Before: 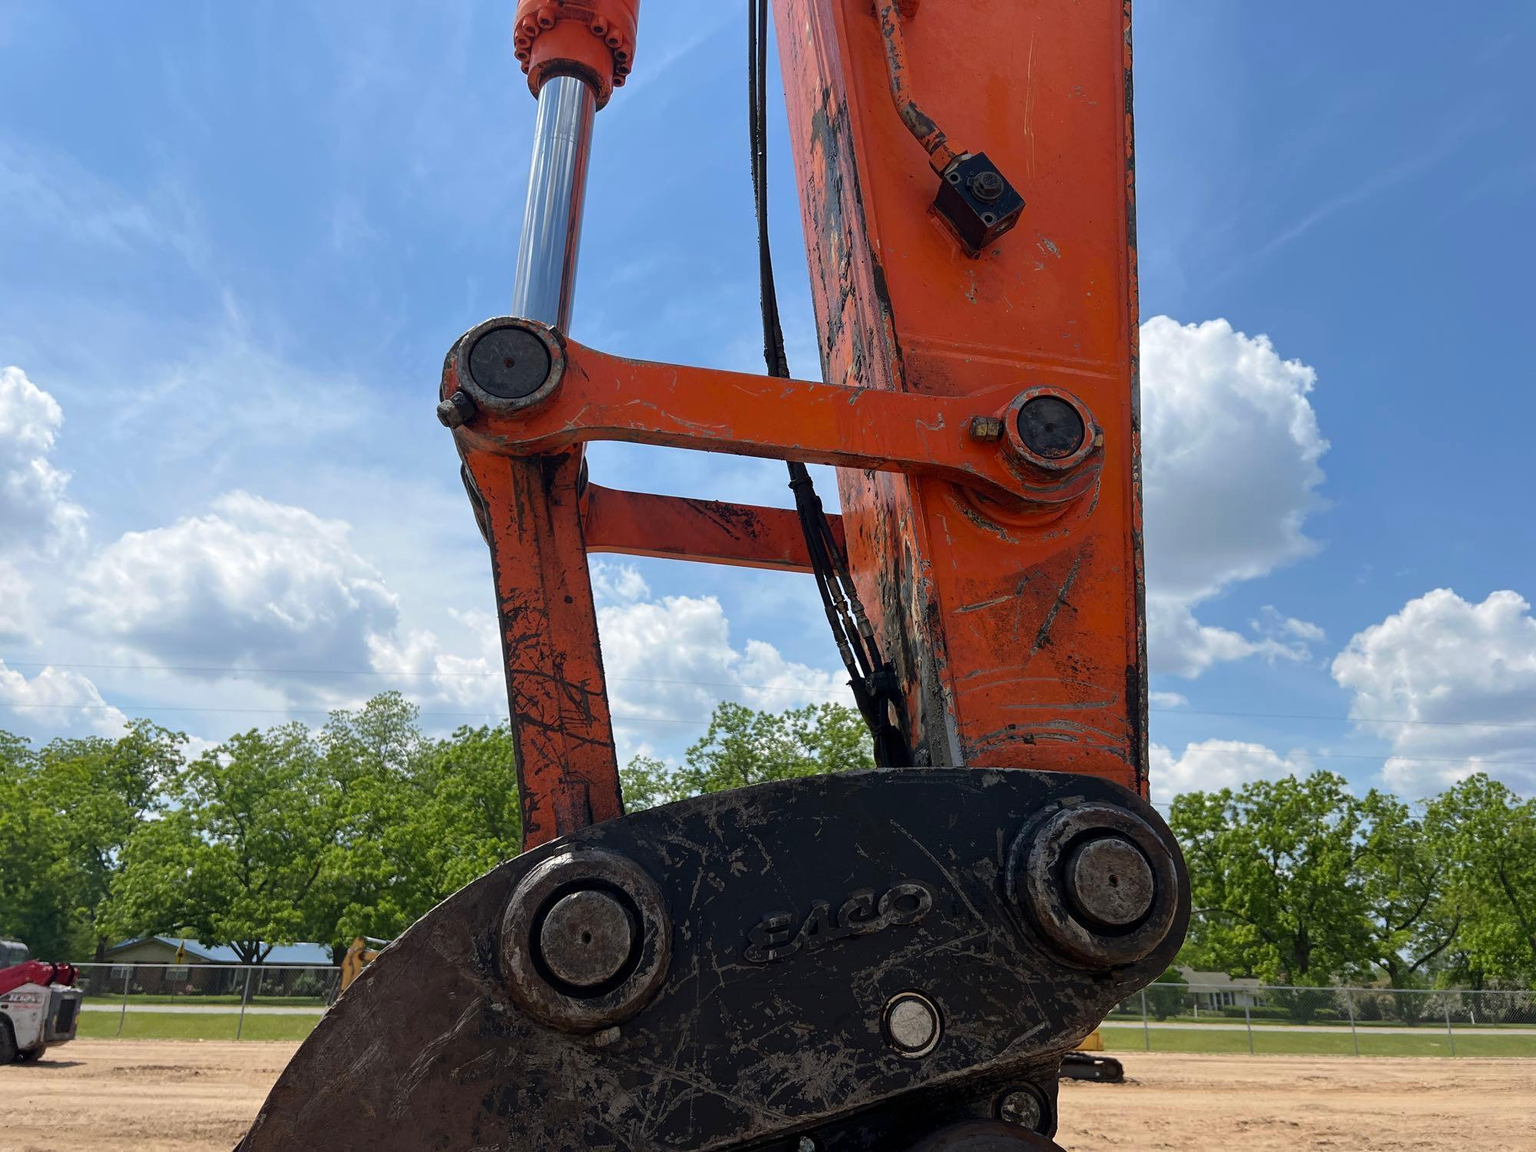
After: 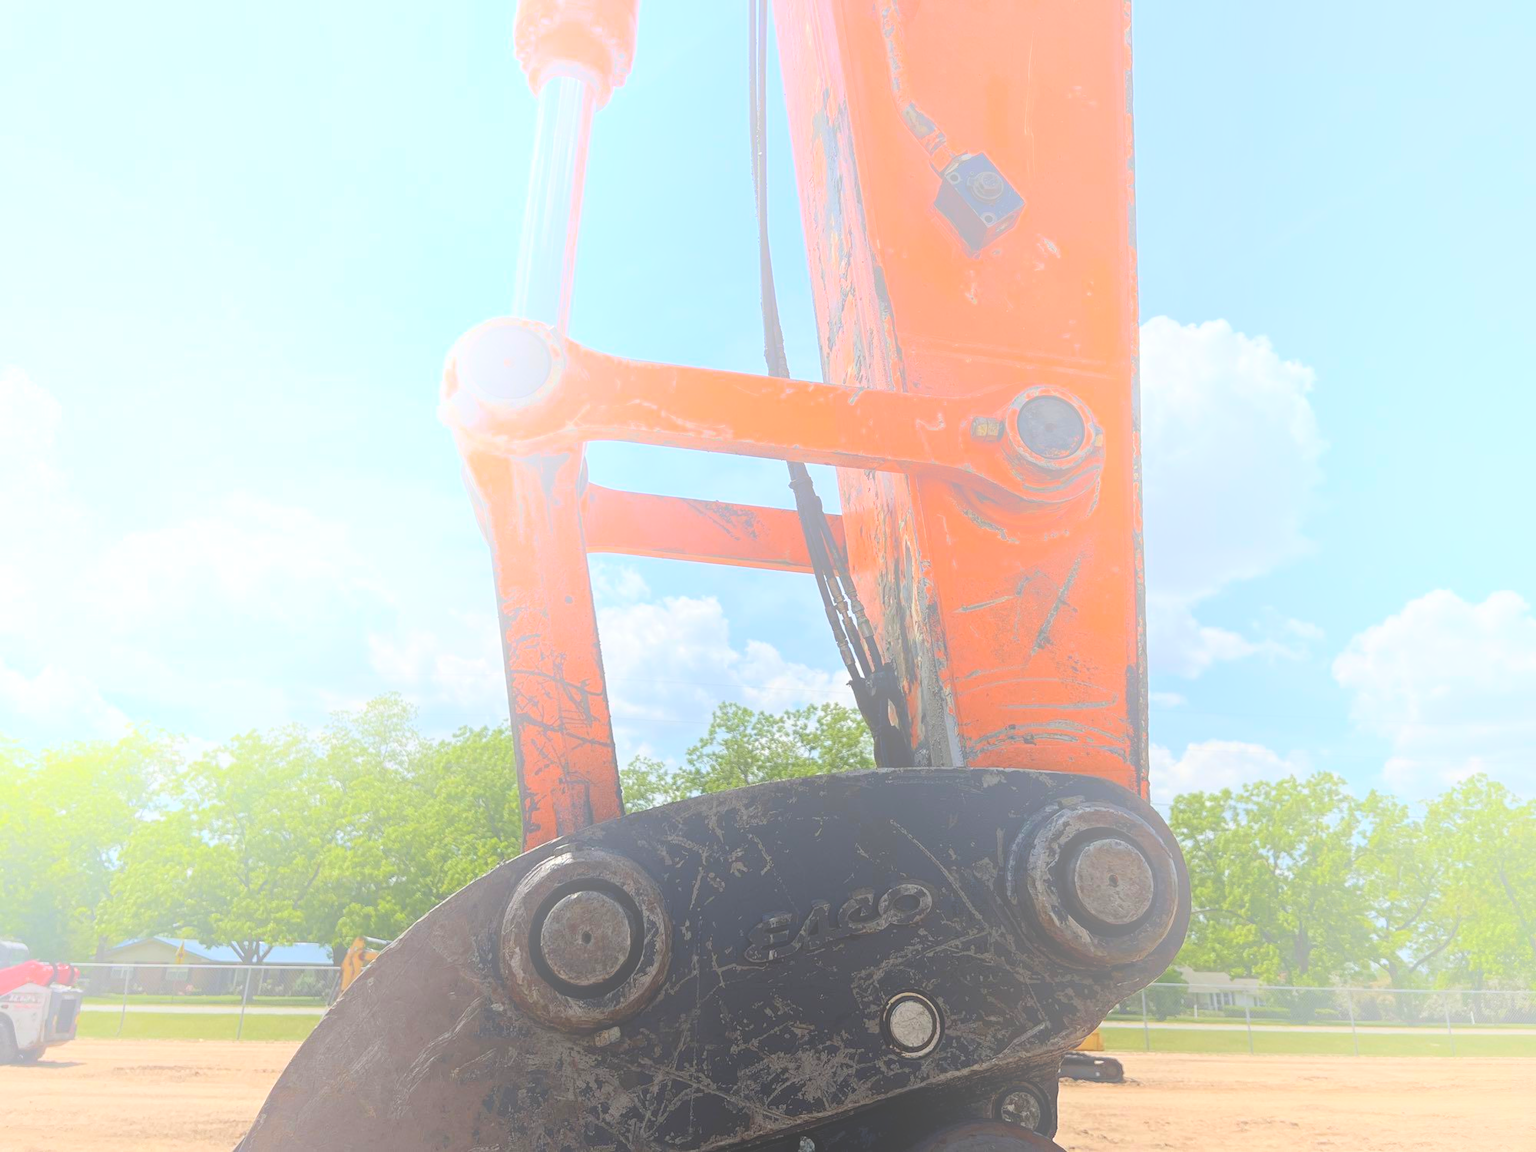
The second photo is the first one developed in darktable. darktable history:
contrast brightness saturation: contrast 0.05
bloom: size 70%, threshold 25%, strength 70%
